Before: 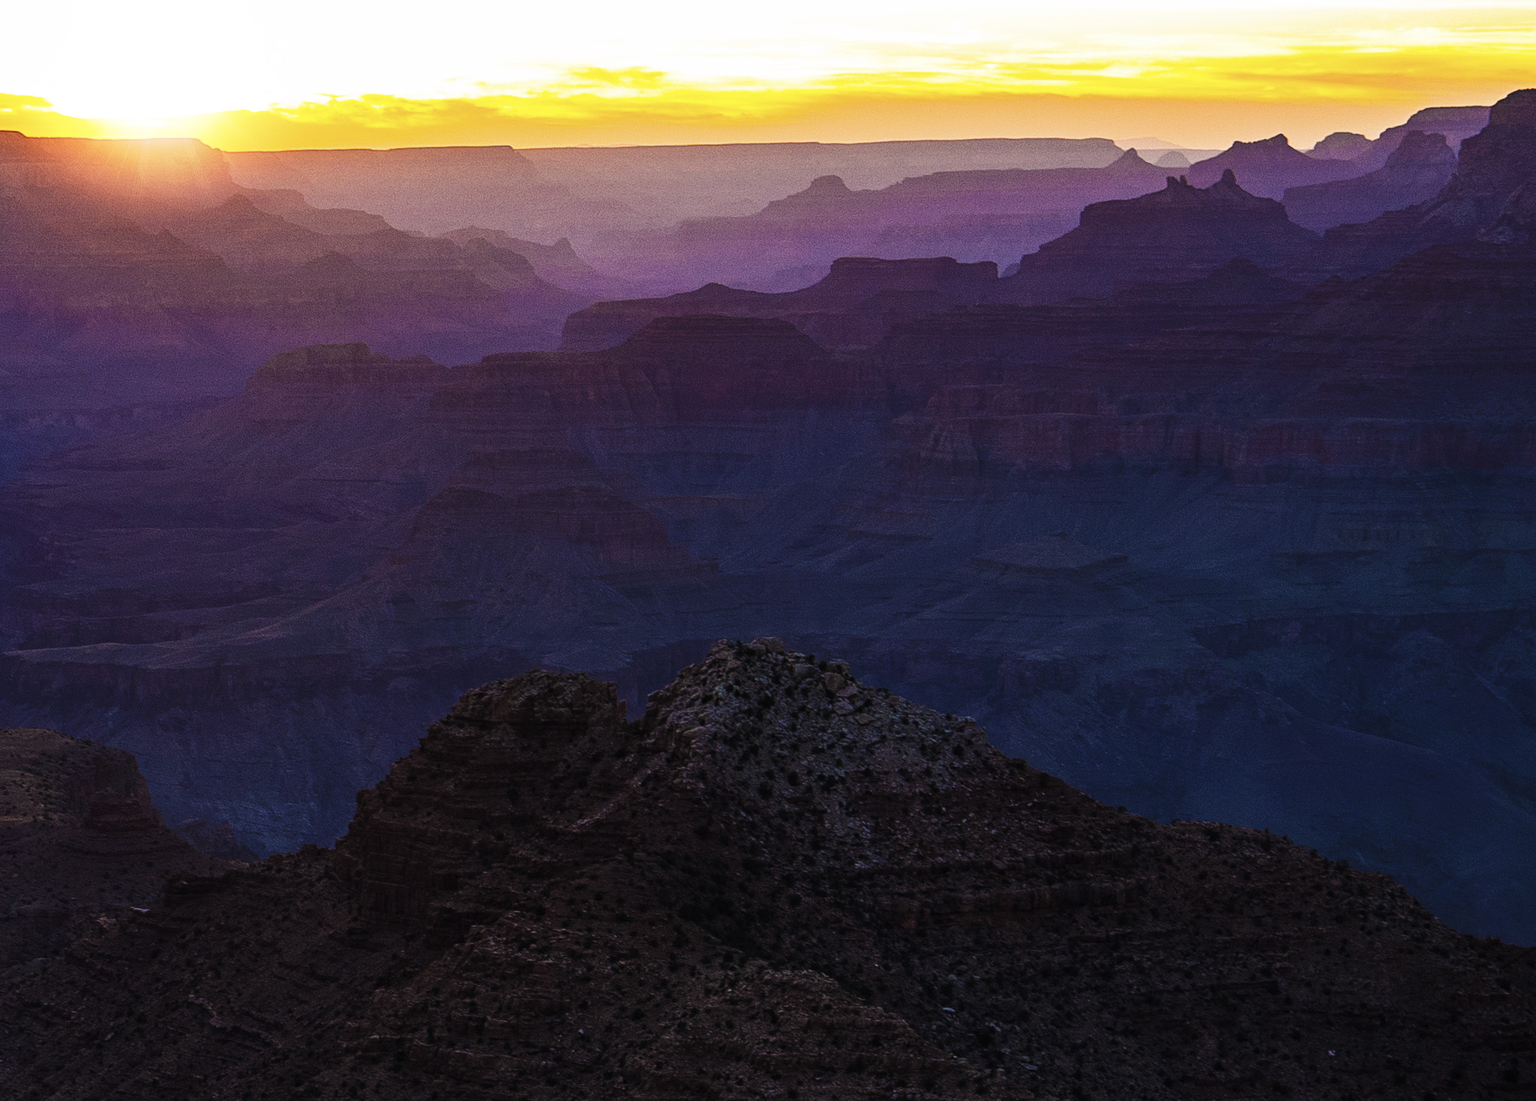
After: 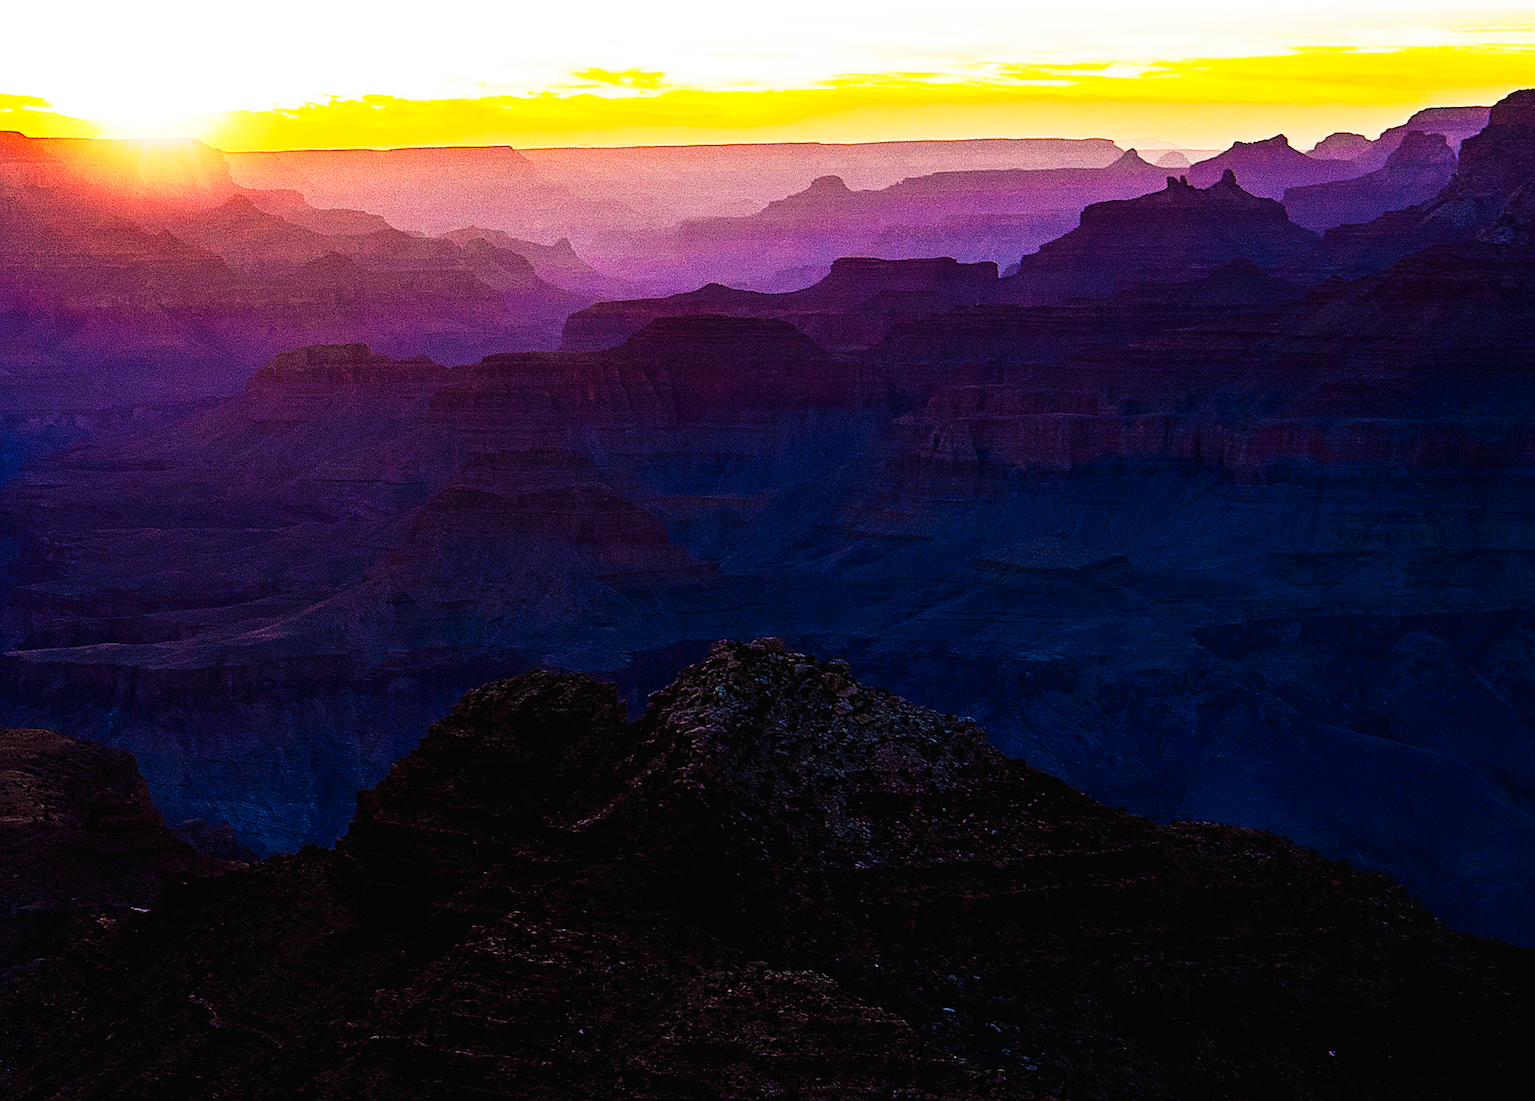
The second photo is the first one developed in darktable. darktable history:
sharpen: on, module defaults
contrast brightness saturation: saturation 0.133
tone curve: curves: ch0 [(0.016, 0.011) (0.084, 0.026) (0.469, 0.508) (0.721, 0.862) (1, 1)], preserve colors none
